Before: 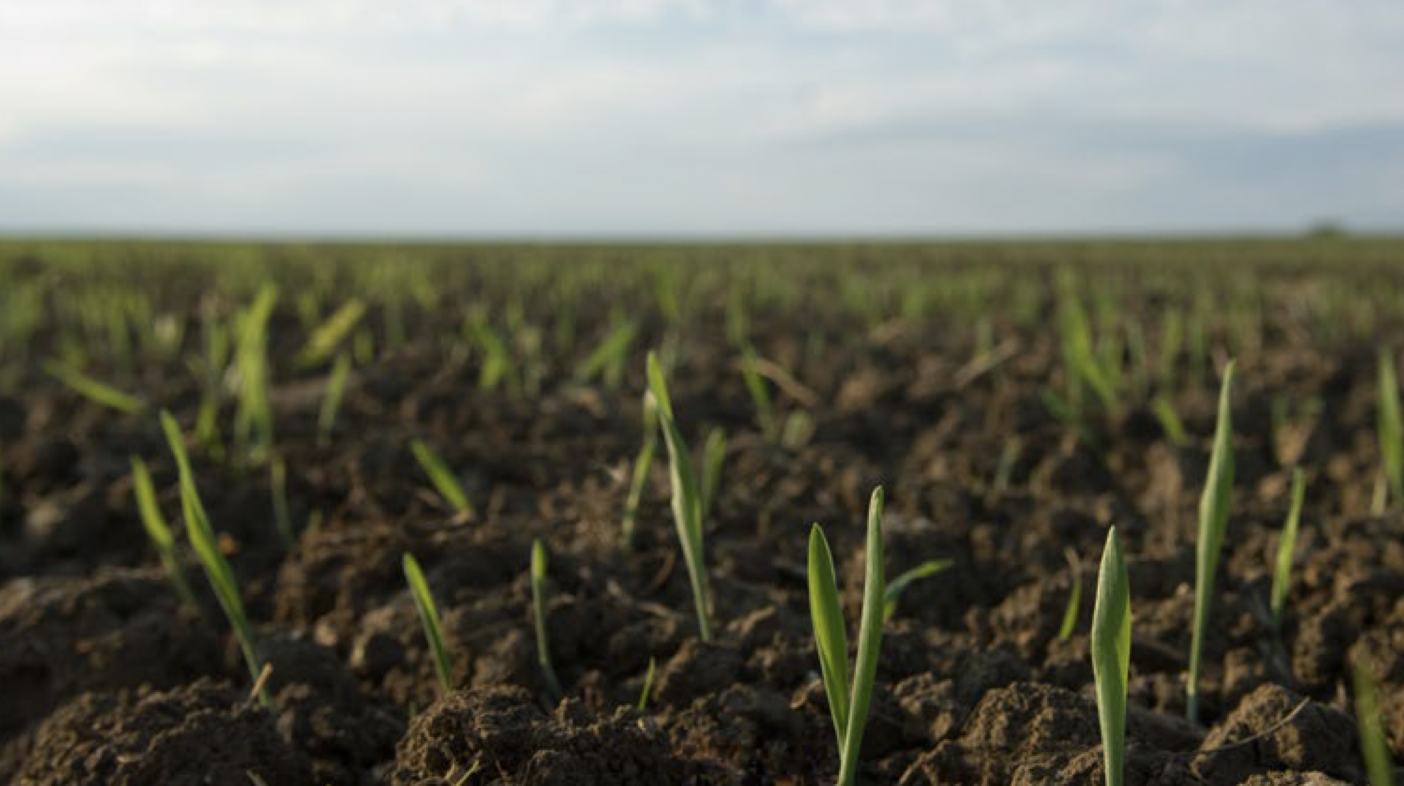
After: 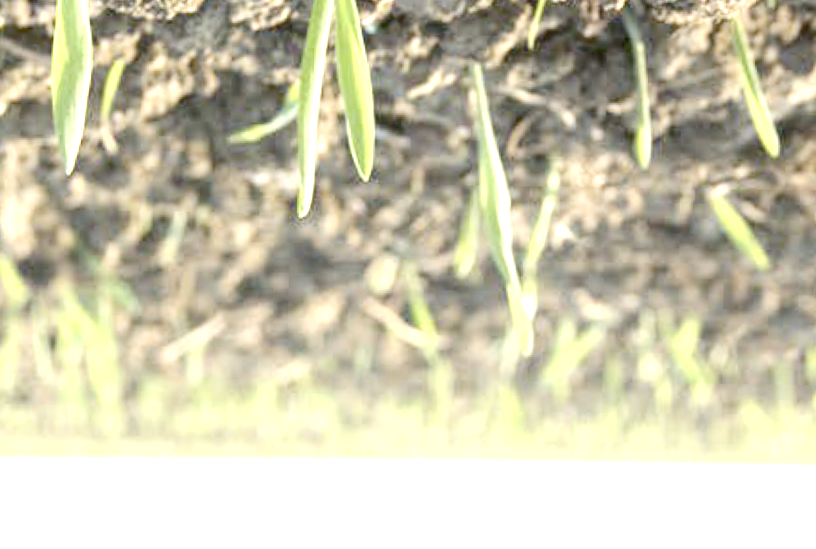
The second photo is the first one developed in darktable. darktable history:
orientation "rotate by 180 degrees": orientation rotate 180°
crop: left 16.202%, top 11.208%, right 26.045%, bottom 20.557%
tone equalizer "contrast tone curve: strong": -8 EV -1.08 EV, -7 EV -1.01 EV, -6 EV -0.867 EV, -5 EV -0.578 EV, -3 EV 0.578 EV, -2 EV 0.867 EV, -1 EV 1.01 EV, +0 EV 1.08 EV, edges refinement/feathering 500, mask exposure compensation -1.57 EV, preserve details no
exposure: exposure 0.574 EV
rotate and perspective: rotation 0.8°, automatic cropping off
